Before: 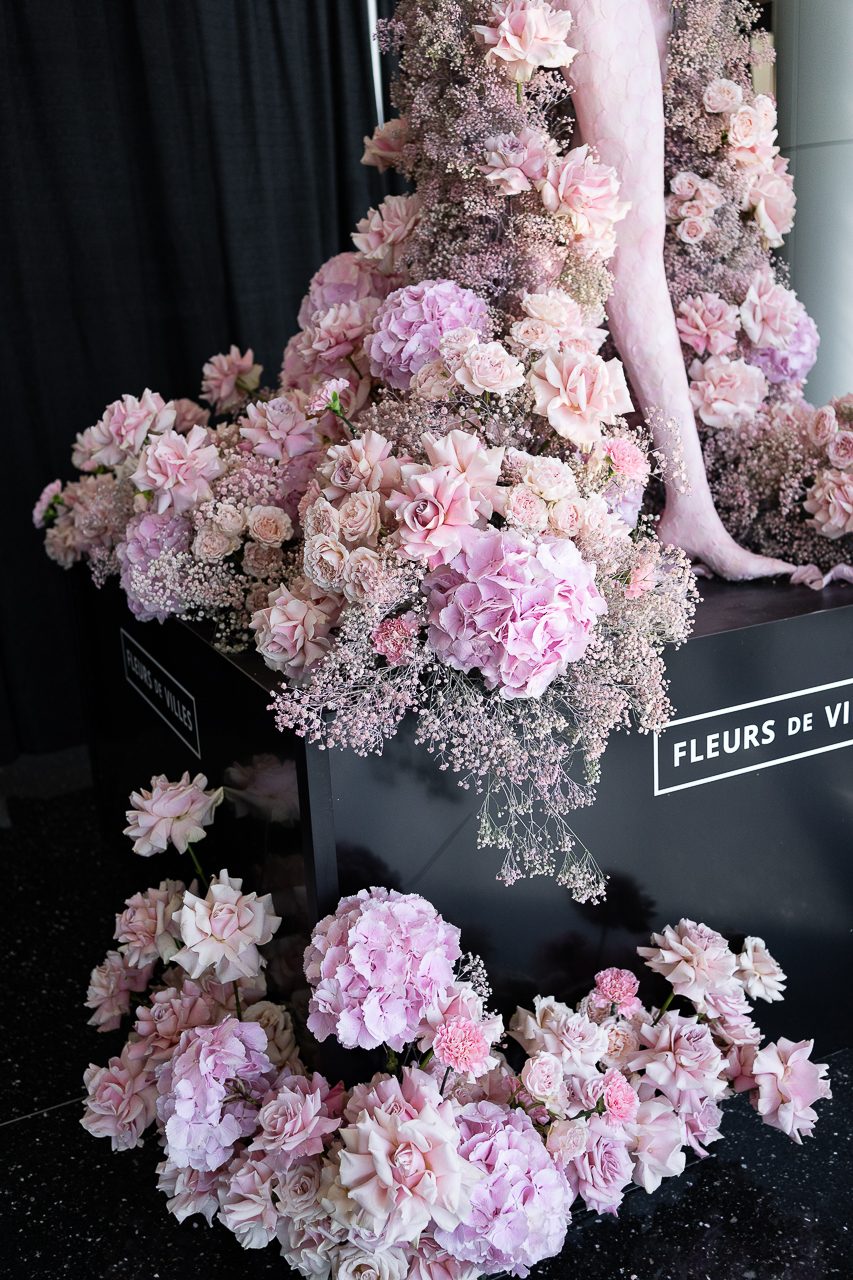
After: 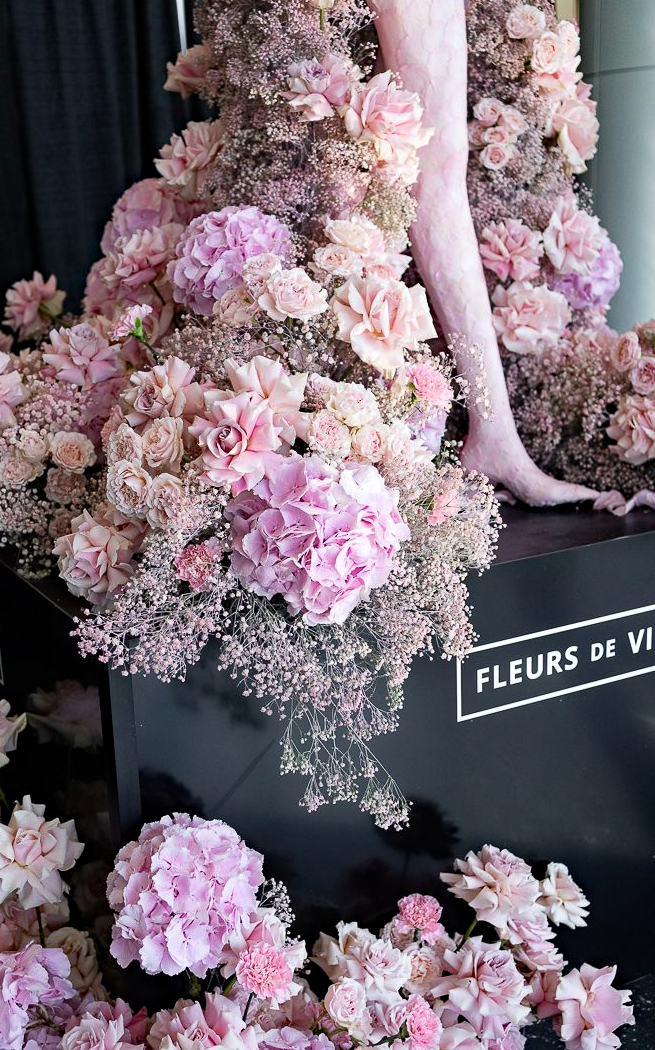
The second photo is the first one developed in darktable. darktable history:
rotate and perspective: automatic cropping off
haze removal: strength 0.29, distance 0.25, compatibility mode true, adaptive false
crop: left 23.095%, top 5.827%, bottom 11.854%
